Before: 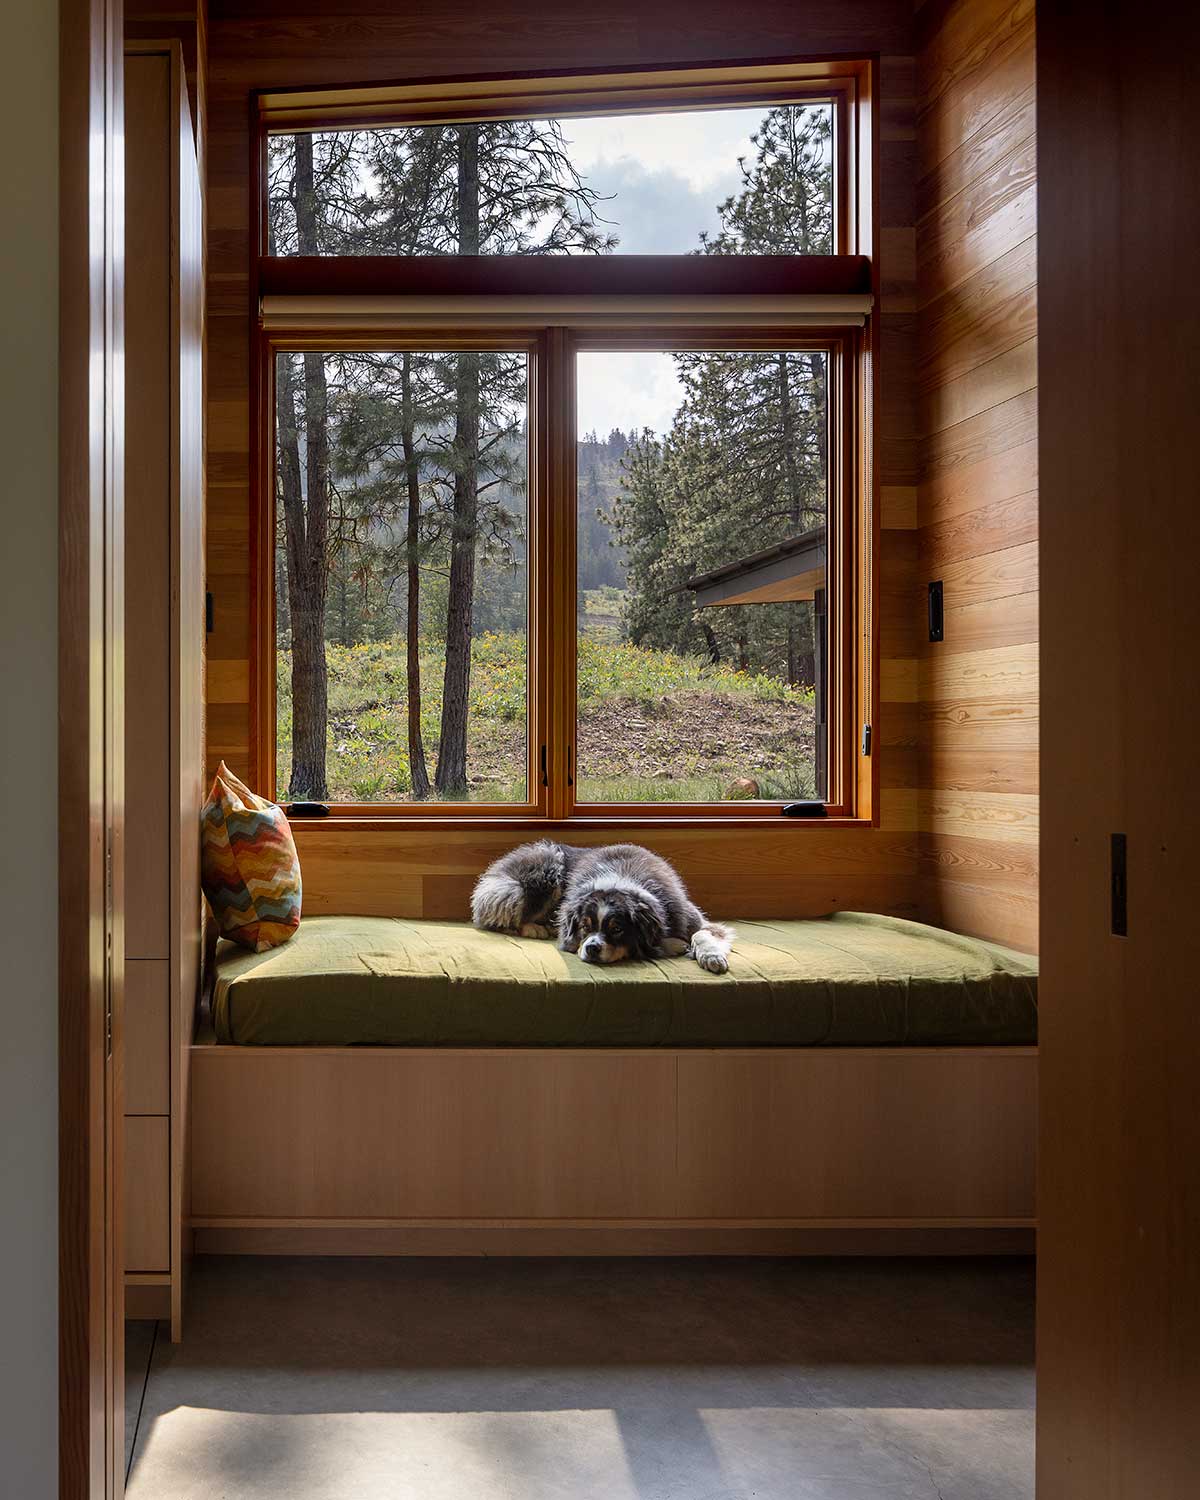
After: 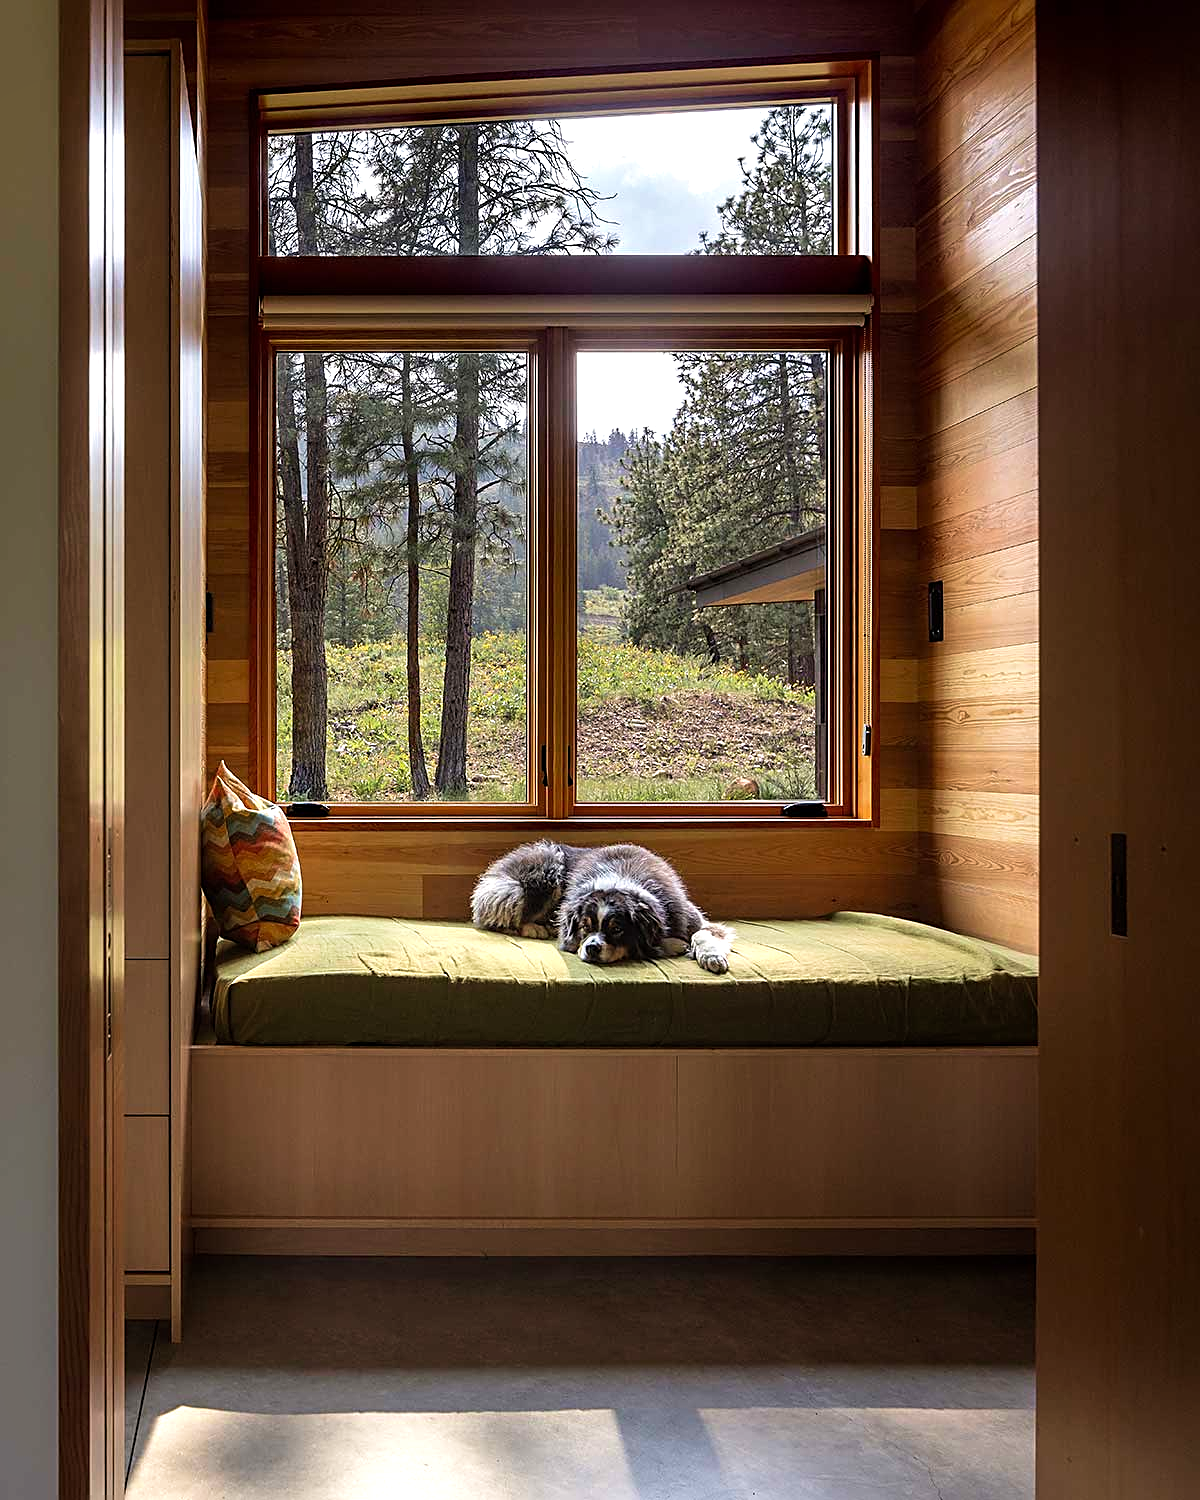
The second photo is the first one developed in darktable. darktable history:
velvia: on, module defaults
tone equalizer: -8 EV -0.439 EV, -7 EV -0.397 EV, -6 EV -0.334 EV, -5 EV -0.203 EV, -3 EV 0.207 EV, -2 EV 0.332 EV, -1 EV 0.367 EV, +0 EV 0.431 EV
sharpen: on, module defaults
